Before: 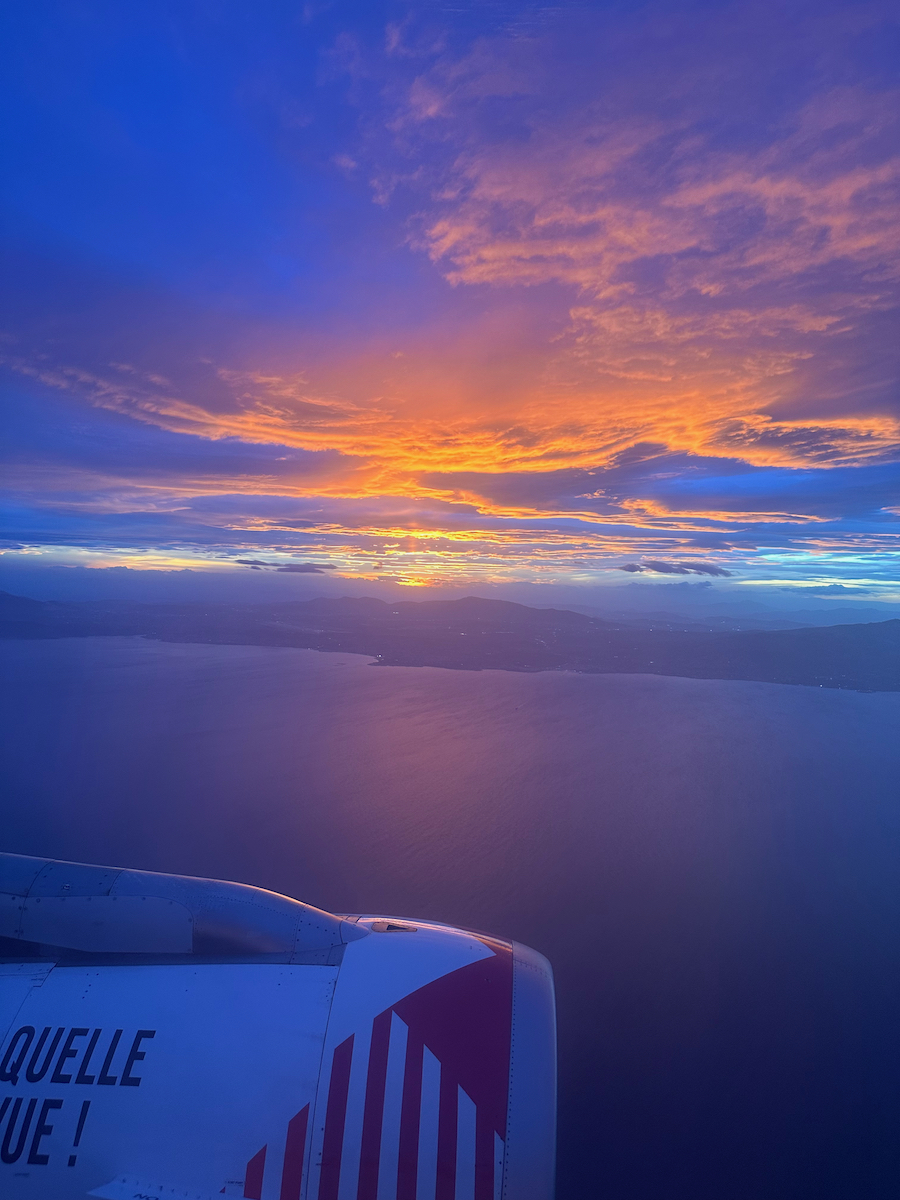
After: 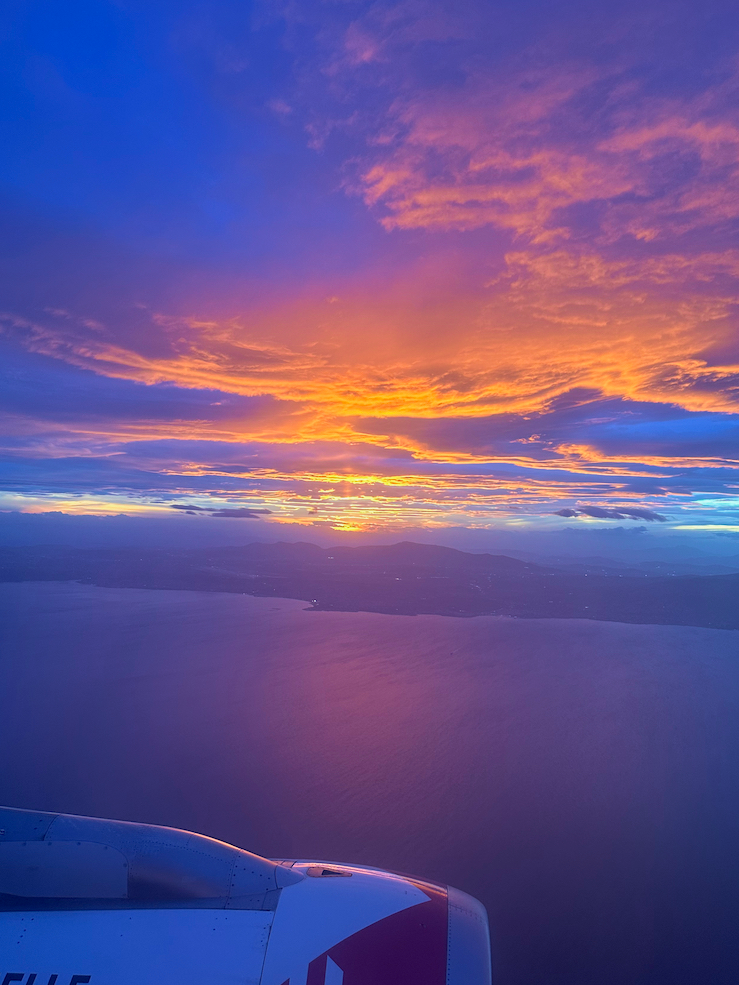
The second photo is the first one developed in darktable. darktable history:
crop and rotate: left 7.239%, top 4.599%, right 10.604%, bottom 13.251%
velvia: strength 39.99%
